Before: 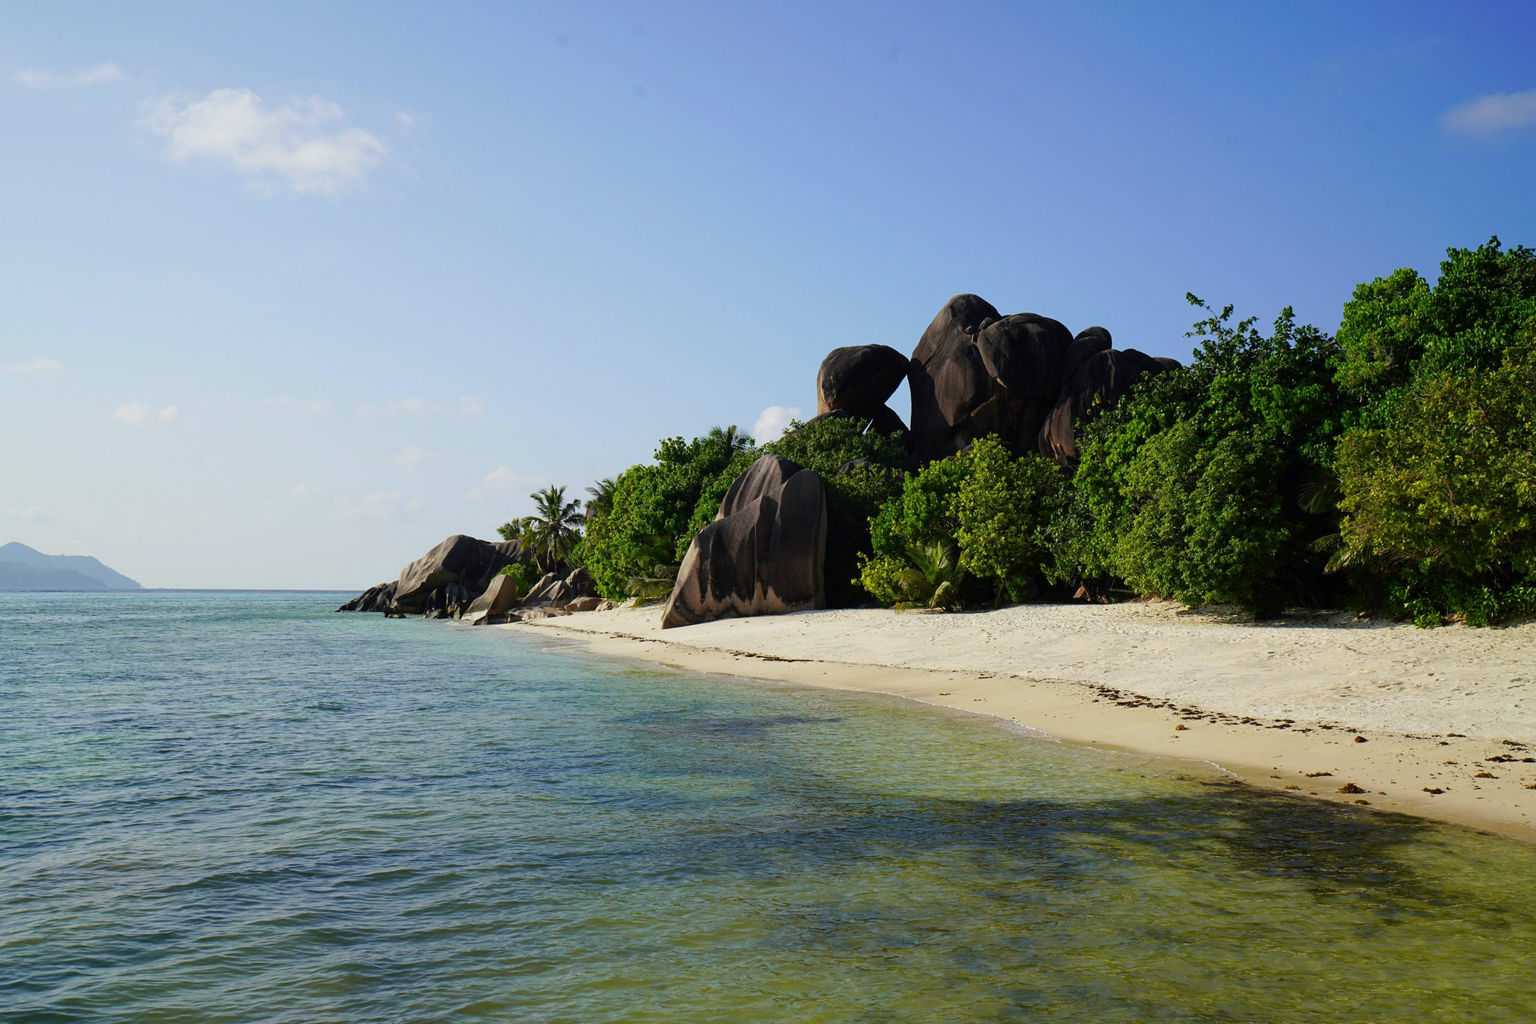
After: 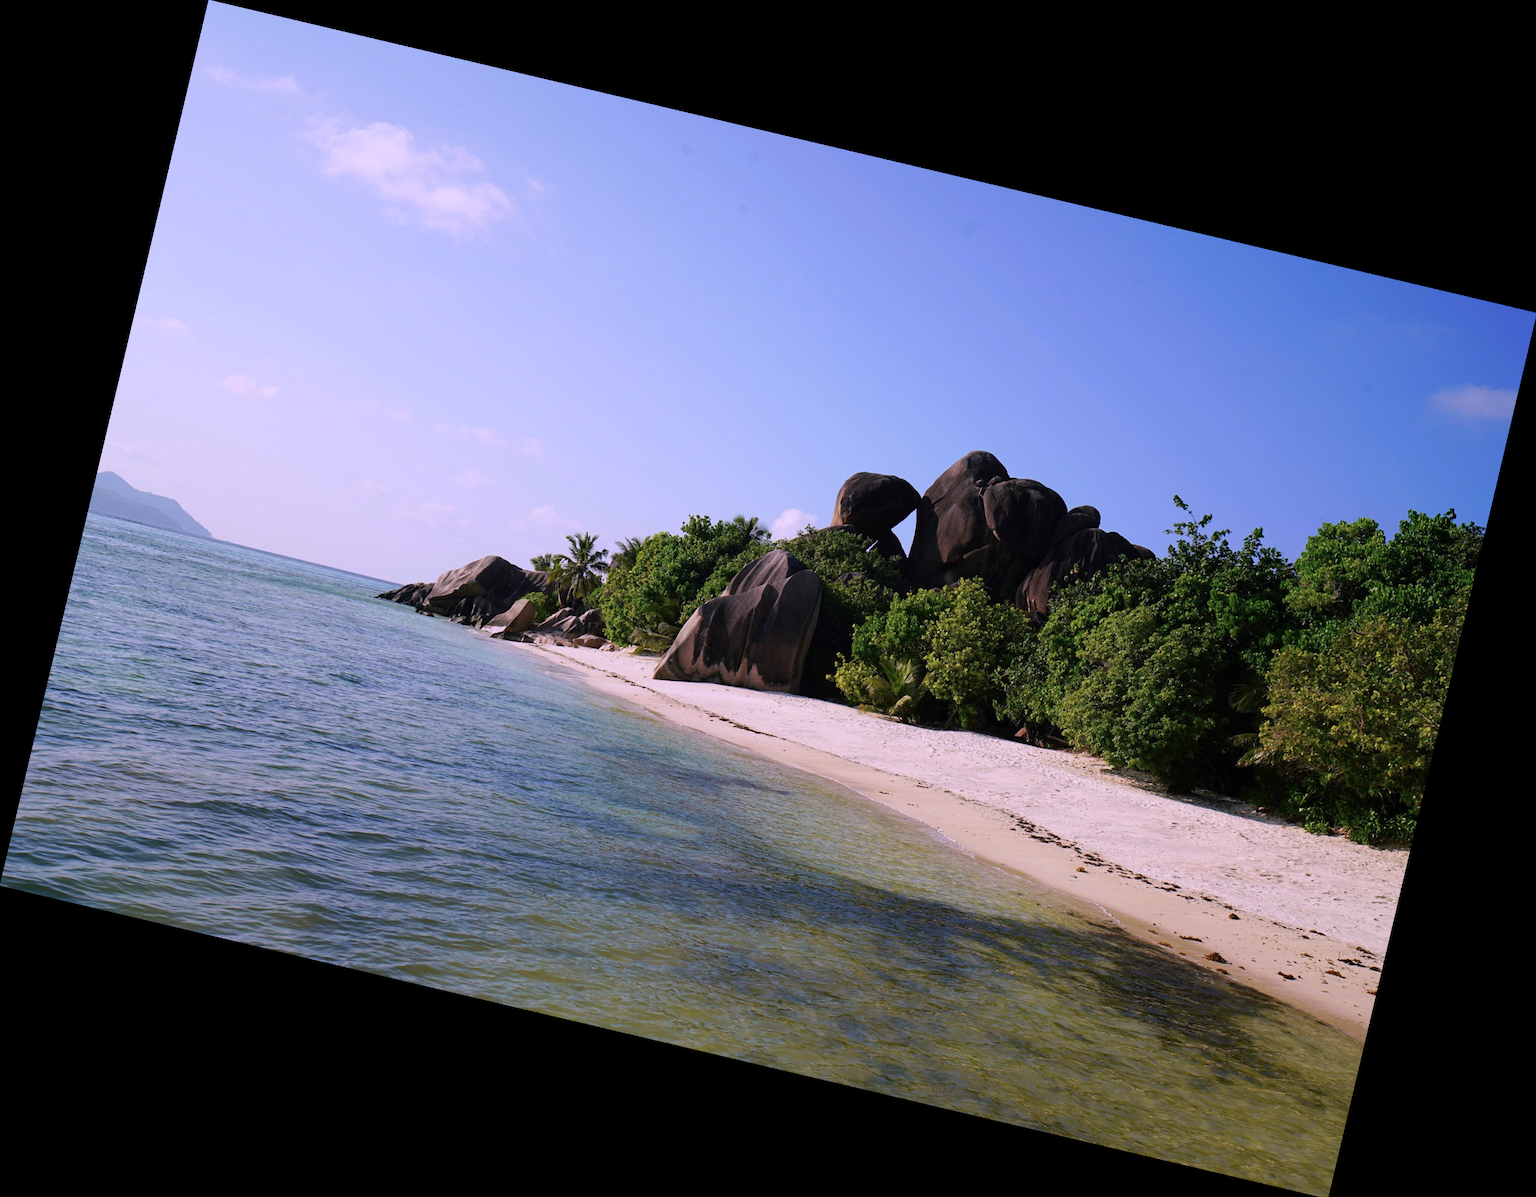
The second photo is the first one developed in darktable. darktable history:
exposure: compensate highlight preservation false
color correction: highlights a* 15.46, highlights b* -20.56
rotate and perspective: rotation 13.27°, automatic cropping off
